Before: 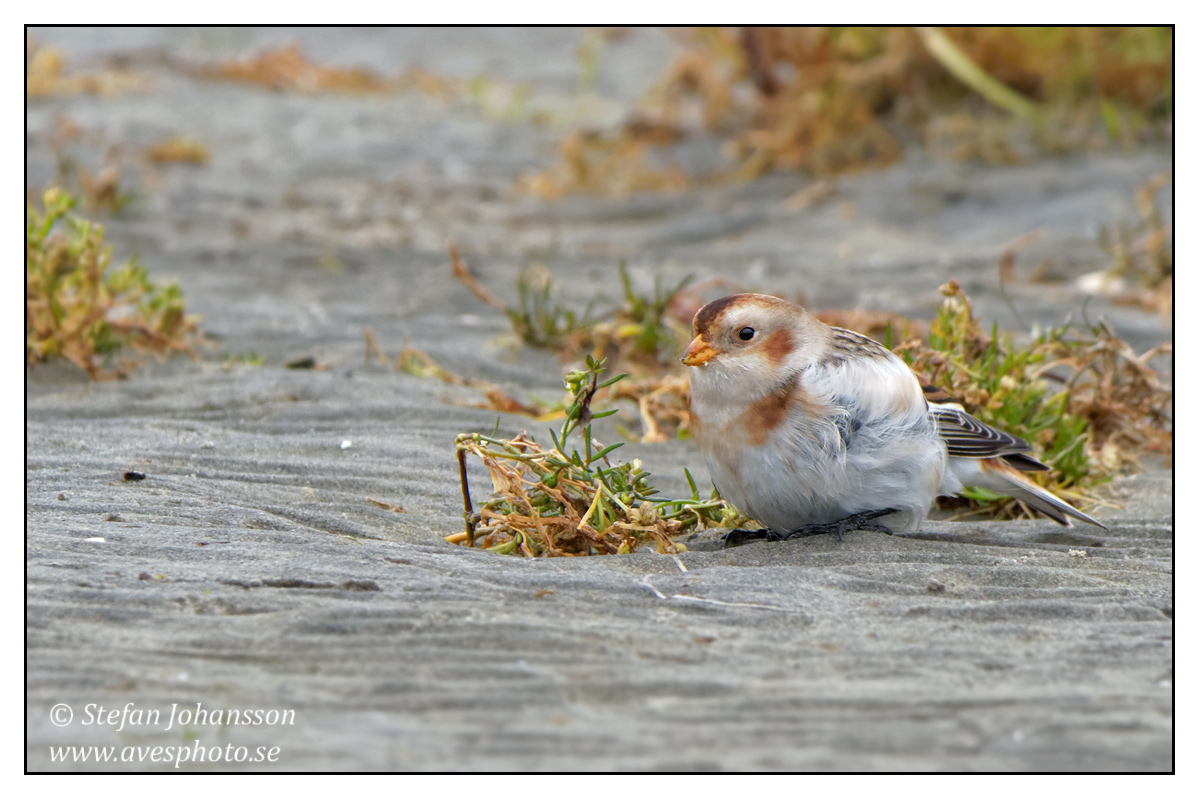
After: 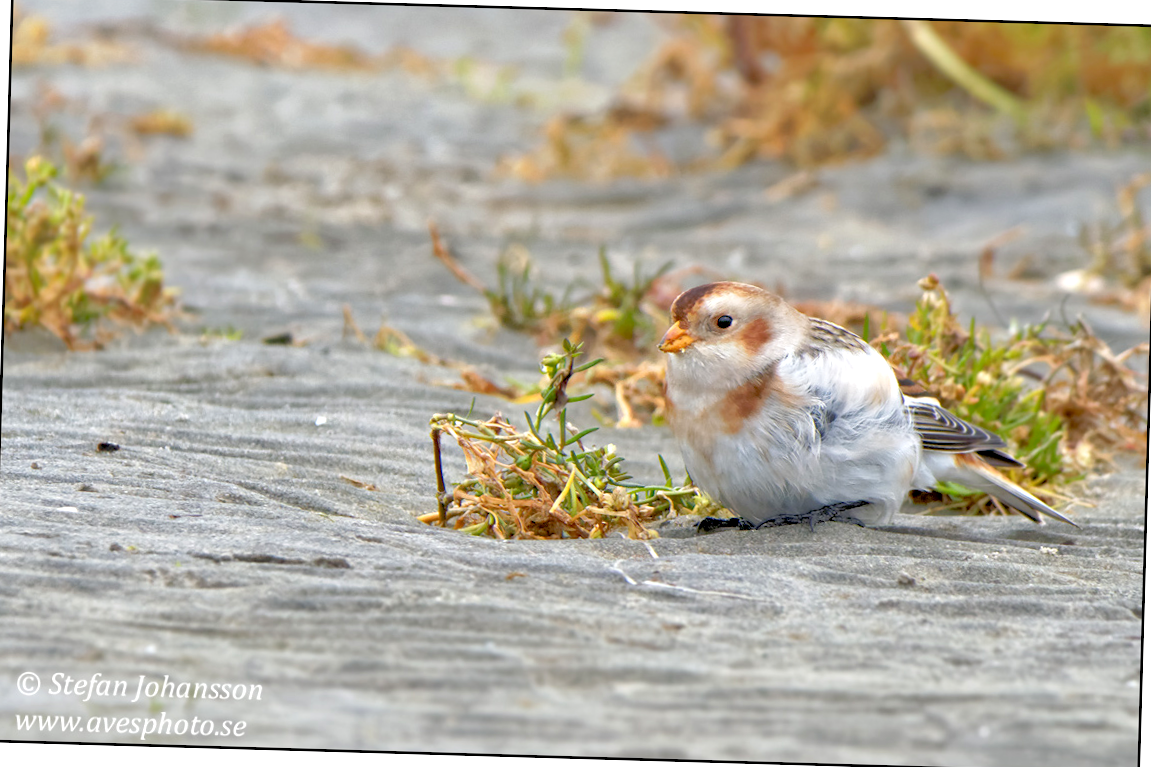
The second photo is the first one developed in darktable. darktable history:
exposure: black level correction 0.004, exposure 0.413 EV, compensate highlight preservation false
crop and rotate: angle -1.63°
tone equalizer: -7 EV 0.161 EV, -6 EV 0.583 EV, -5 EV 1.16 EV, -4 EV 1.33 EV, -3 EV 1.12 EV, -2 EV 0.6 EV, -1 EV 0.151 EV
